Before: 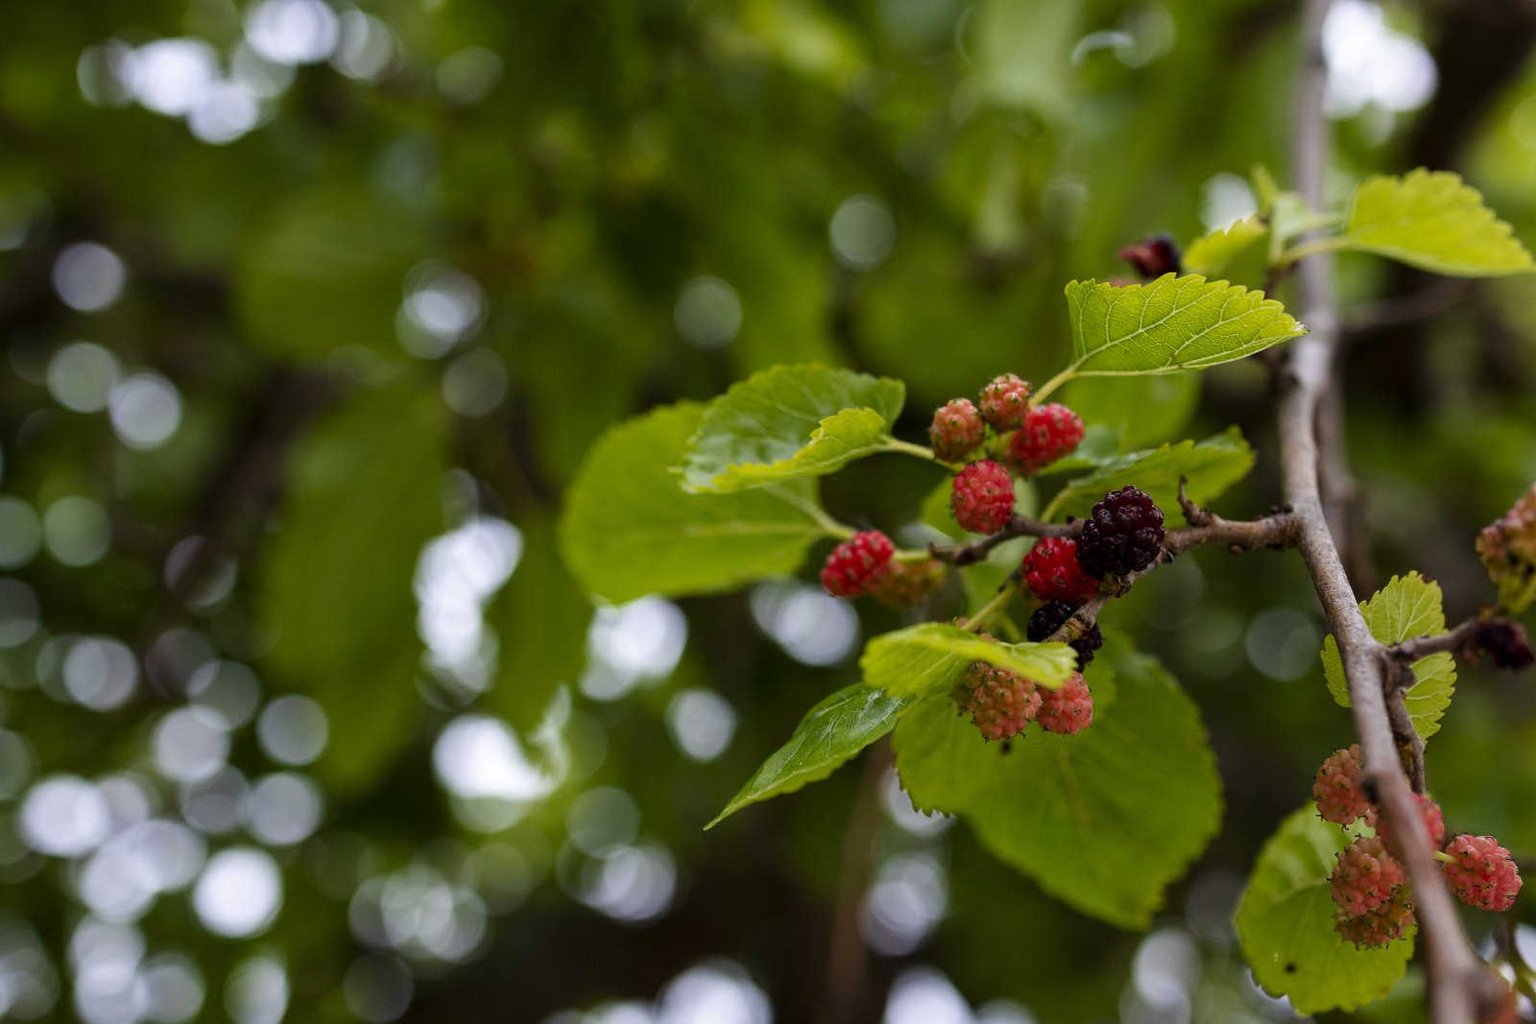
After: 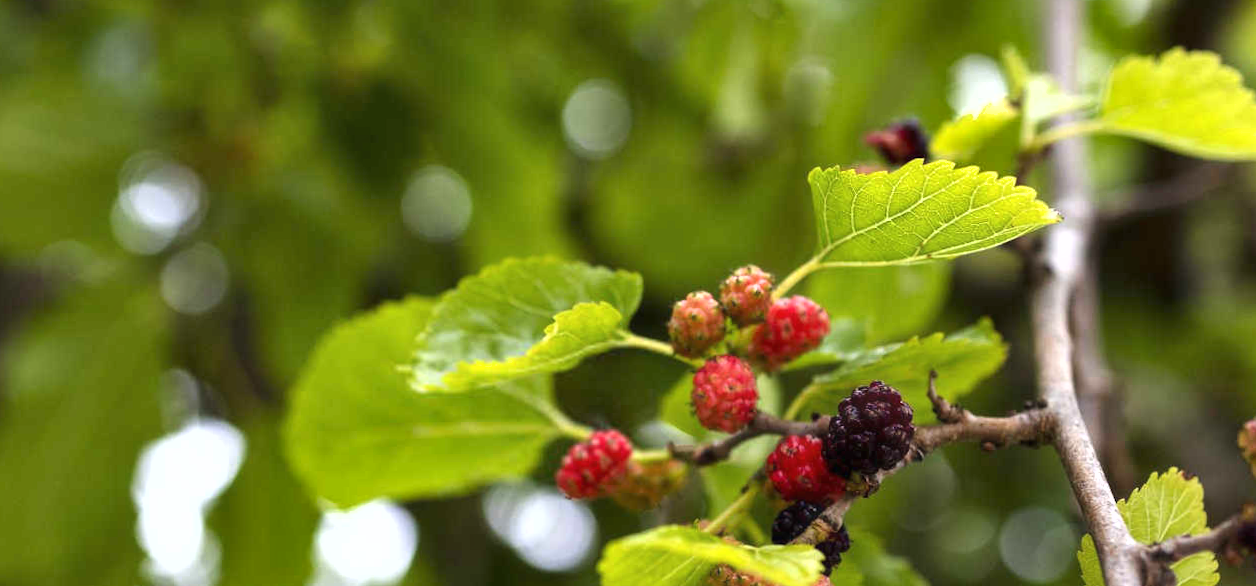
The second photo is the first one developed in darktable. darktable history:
exposure: black level correction 0, exposure 1 EV, compensate exposure bias true, compensate highlight preservation false
crop: left 18.38%, top 11.092%, right 2.134%, bottom 33.217%
shadows and highlights: radius 108.52, shadows 40.68, highlights -72.88, low approximation 0.01, soften with gaussian
rotate and perspective: rotation -0.45°, automatic cropping original format, crop left 0.008, crop right 0.992, crop top 0.012, crop bottom 0.988
haze removal: strength -0.05
